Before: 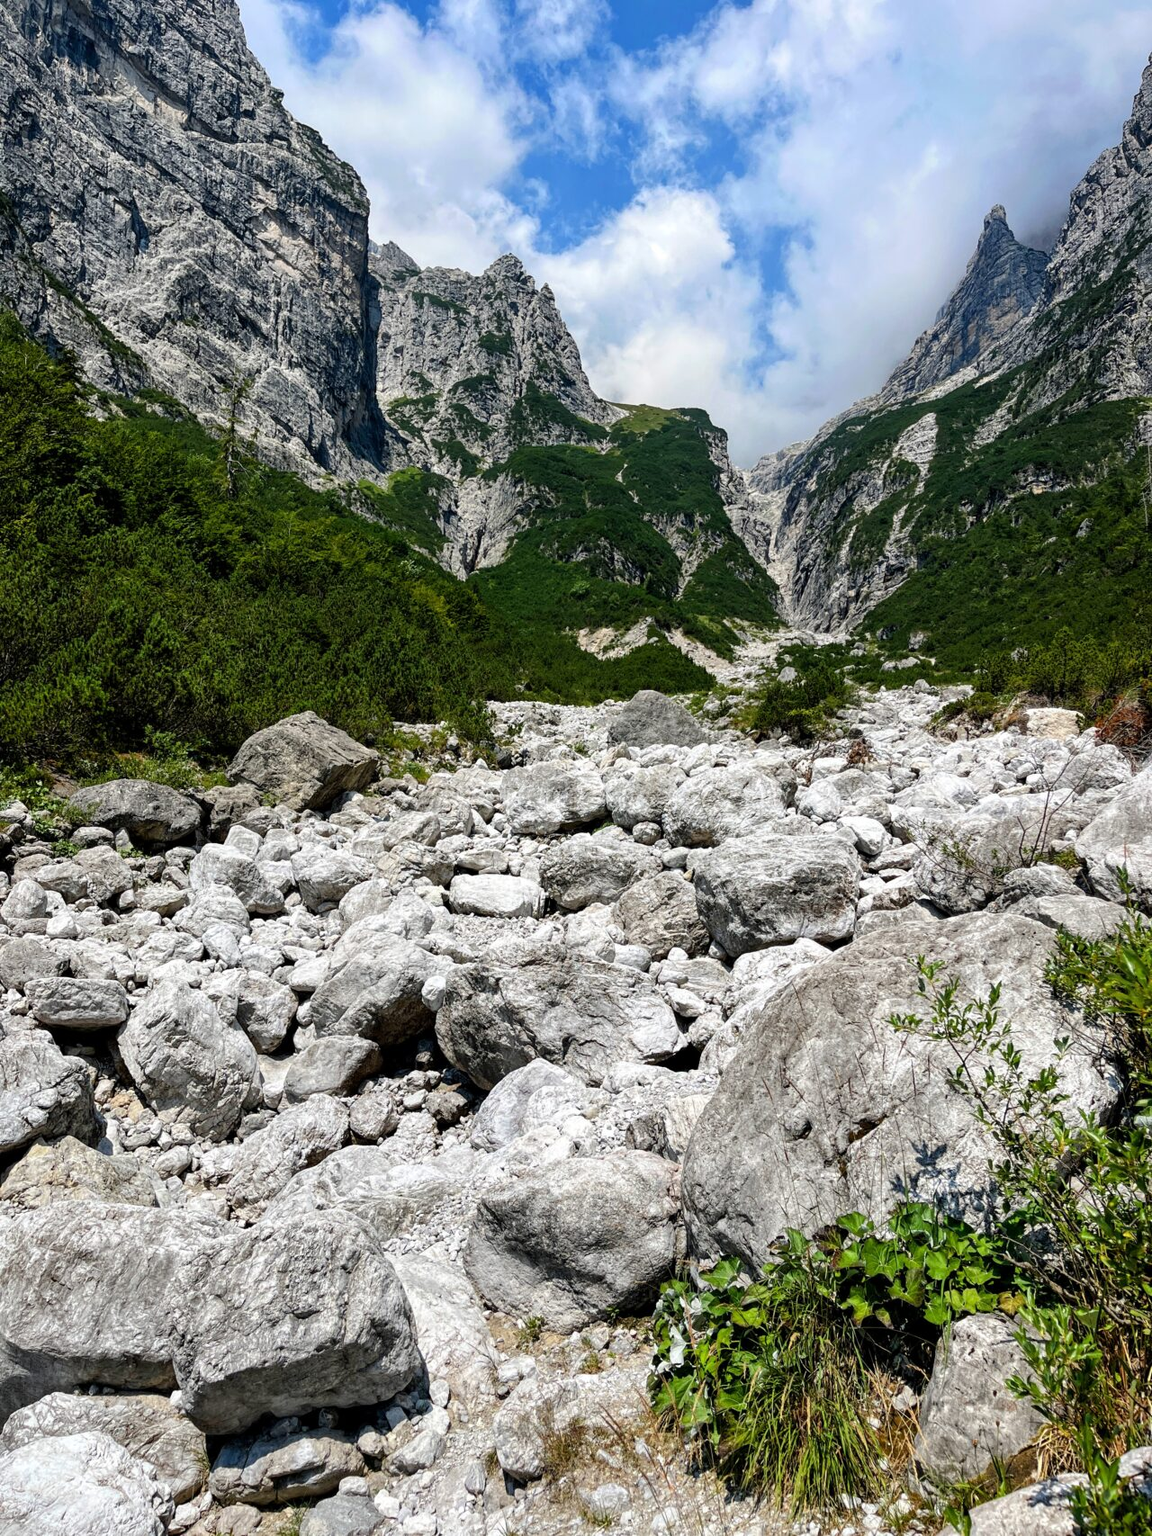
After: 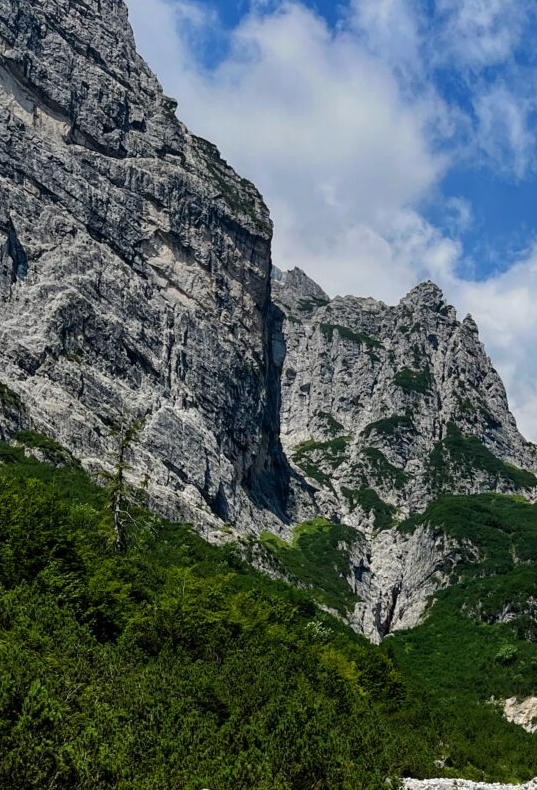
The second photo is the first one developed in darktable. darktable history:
white balance: red 1, blue 1
graduated density: rotation -0.352°, offset 57.64
crop and rotate: left 10.817%, top 0.062%, right 47.194%, bottom 53.626%
